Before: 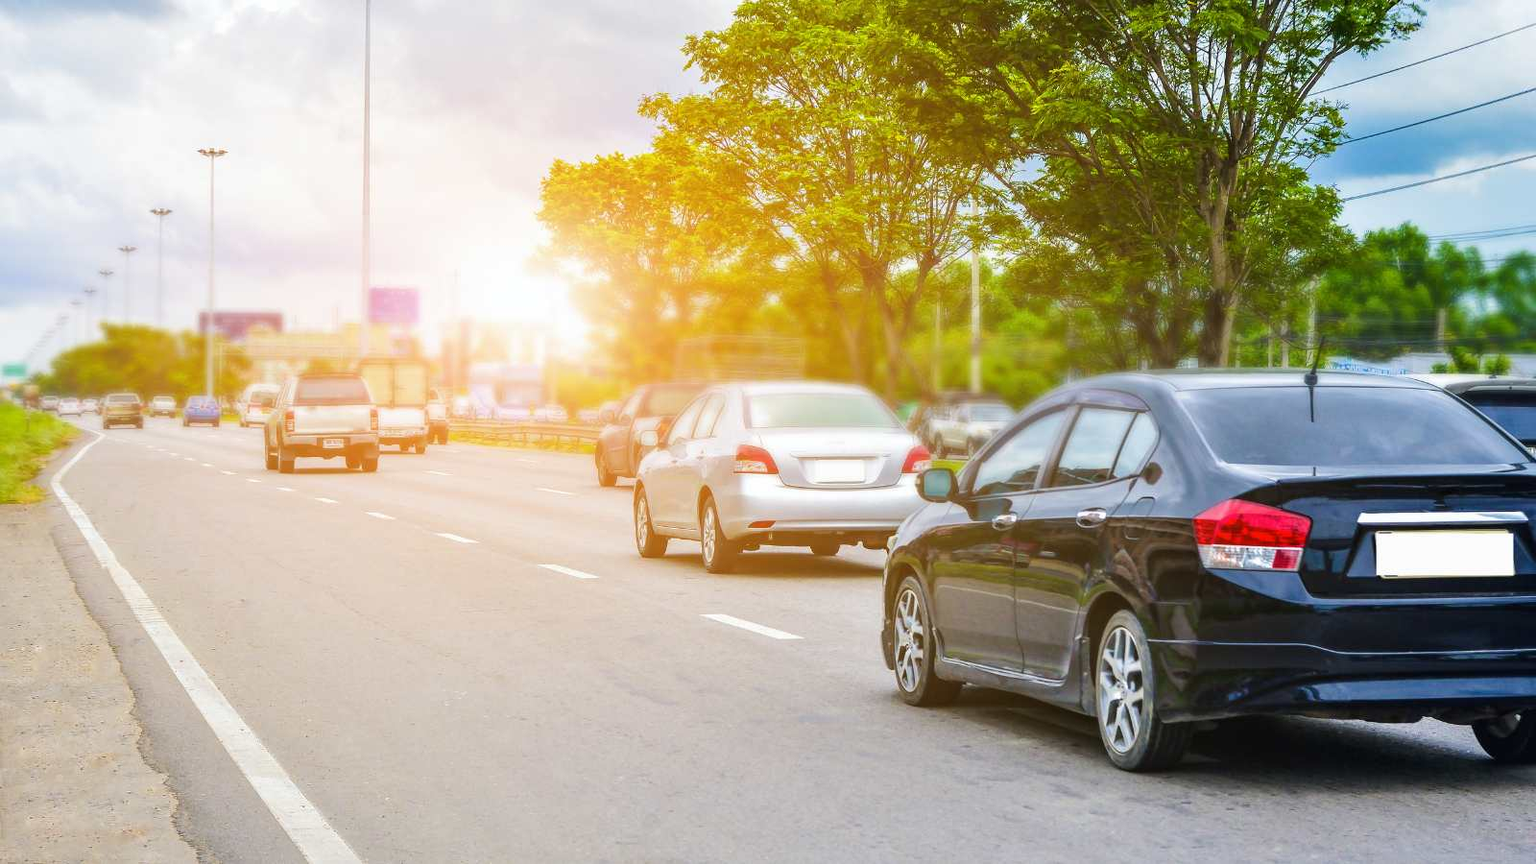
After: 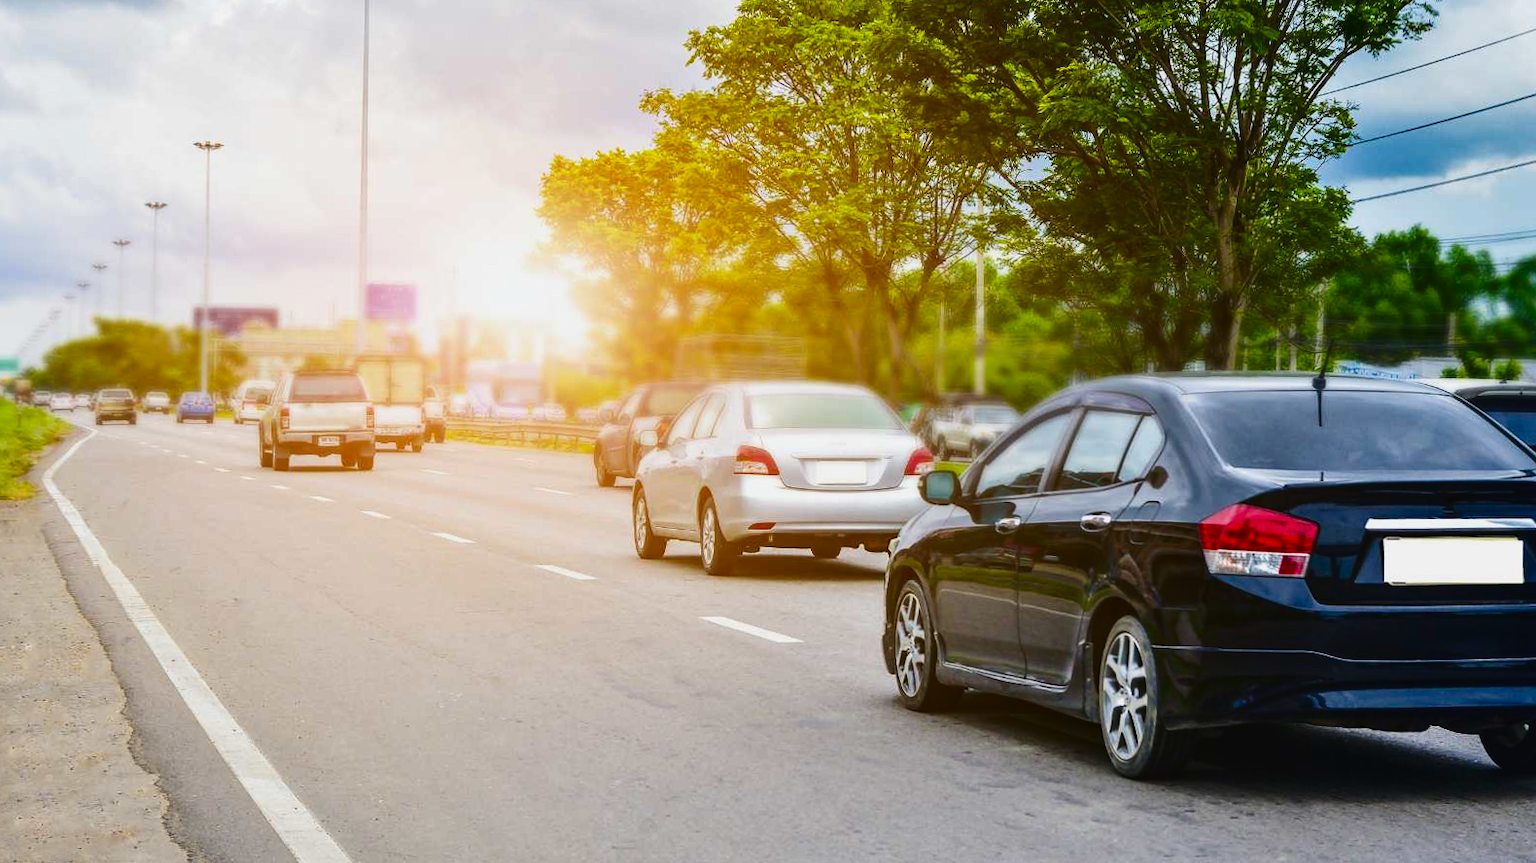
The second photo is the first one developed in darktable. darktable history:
contrast brightness saturation: contrast 0.194, brightness -0.224, saturation 0.107
crop and rotate: angle -0.405°
exposure: black level correction -0.013, exposure -0.193 EV, compensate highlight preservation false
